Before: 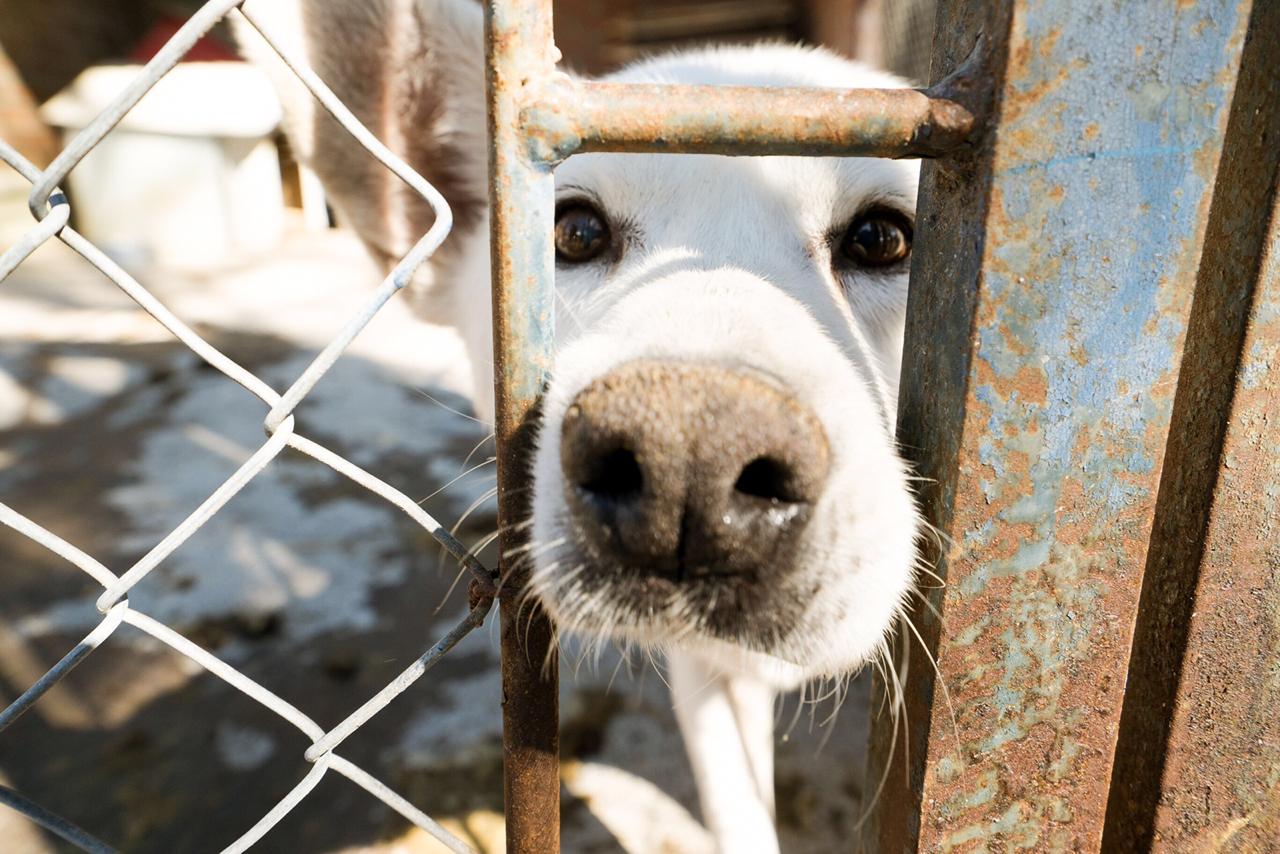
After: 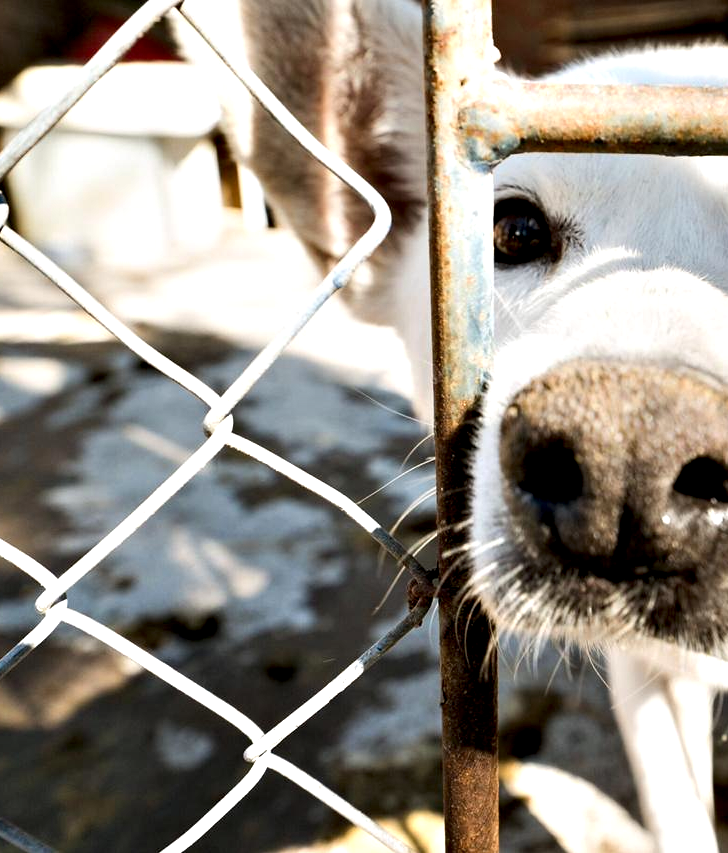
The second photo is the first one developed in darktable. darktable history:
crop: left 4.786%, right 38.292%
contrast equalizer: y [[0.6 ×6], [0.55 ×6], [0 ×6], [0 ×6], [0 ×6]]
